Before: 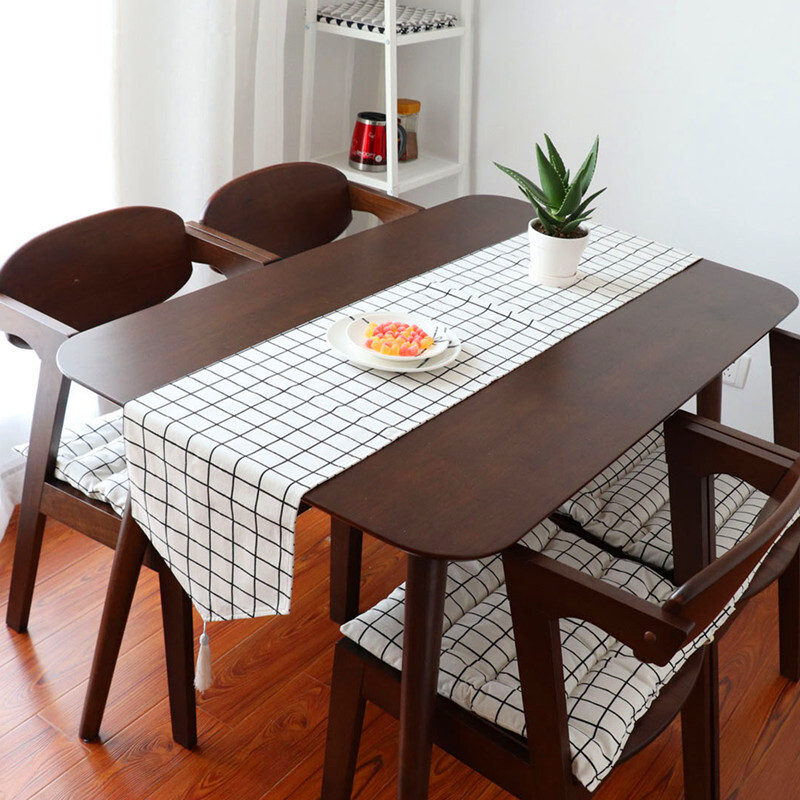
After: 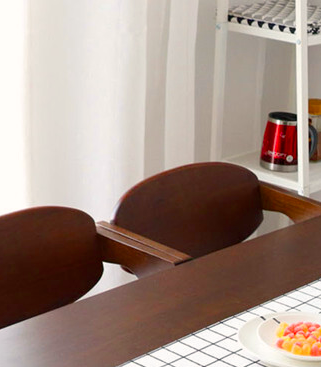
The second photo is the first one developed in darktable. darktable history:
color balance rgb: highlights gain › chroma 1.055%, highlights gain › hue 60°, perceptual saturation grading › global saturation 27.589%, perceptual saturation grading › highlights -25.02%, perceptual saturation grading › shadows 24.536%, global vibrance 9.495%
crop and rotate: left 11.214%, top 0.11%, right 48.594%, bottom 53.92%
